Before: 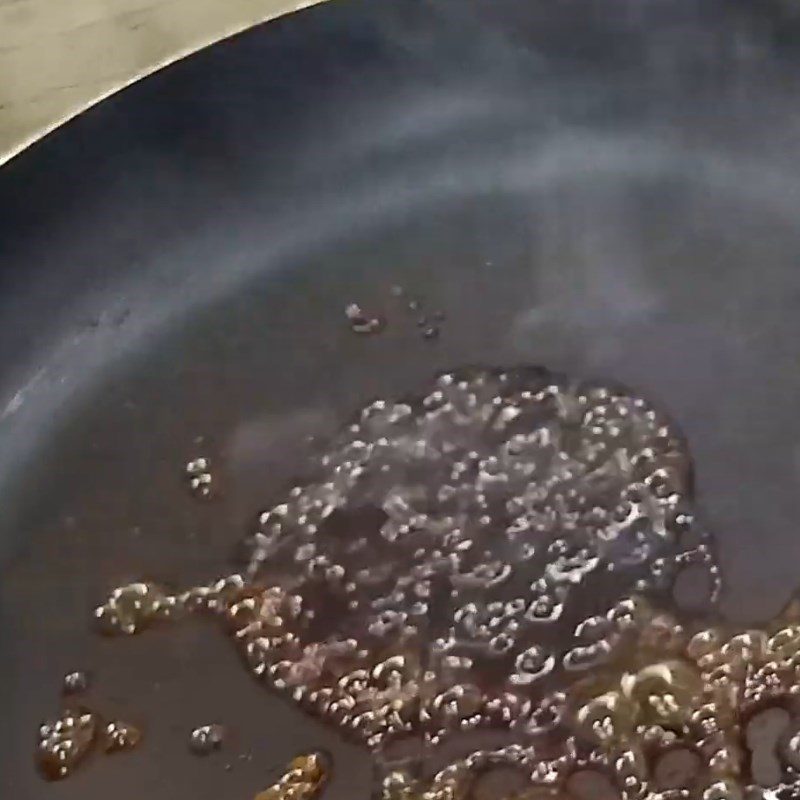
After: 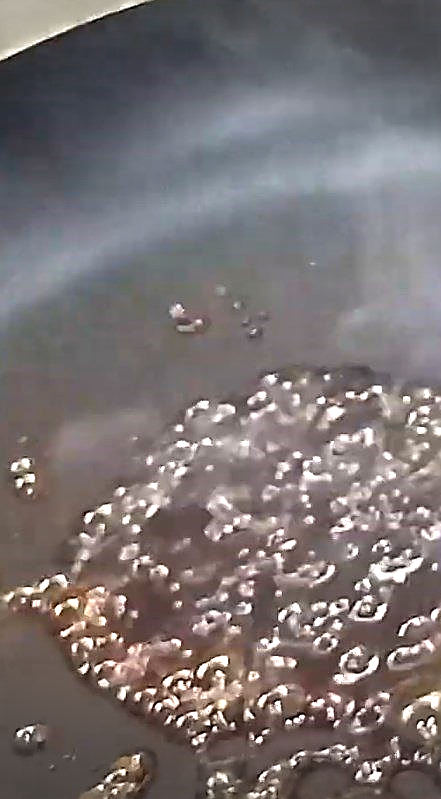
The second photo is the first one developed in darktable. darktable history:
crop: left 22.038%, right 22.004%, bottom 0.014%
sharpen: radius 1.397, amount 1.233, threshold 0.784
exposure: black level correction 0, exposure 1.199 EV, compensate highlight preservation false
vignetting: fall-off start 100.84%, width/height ratio 1.324
